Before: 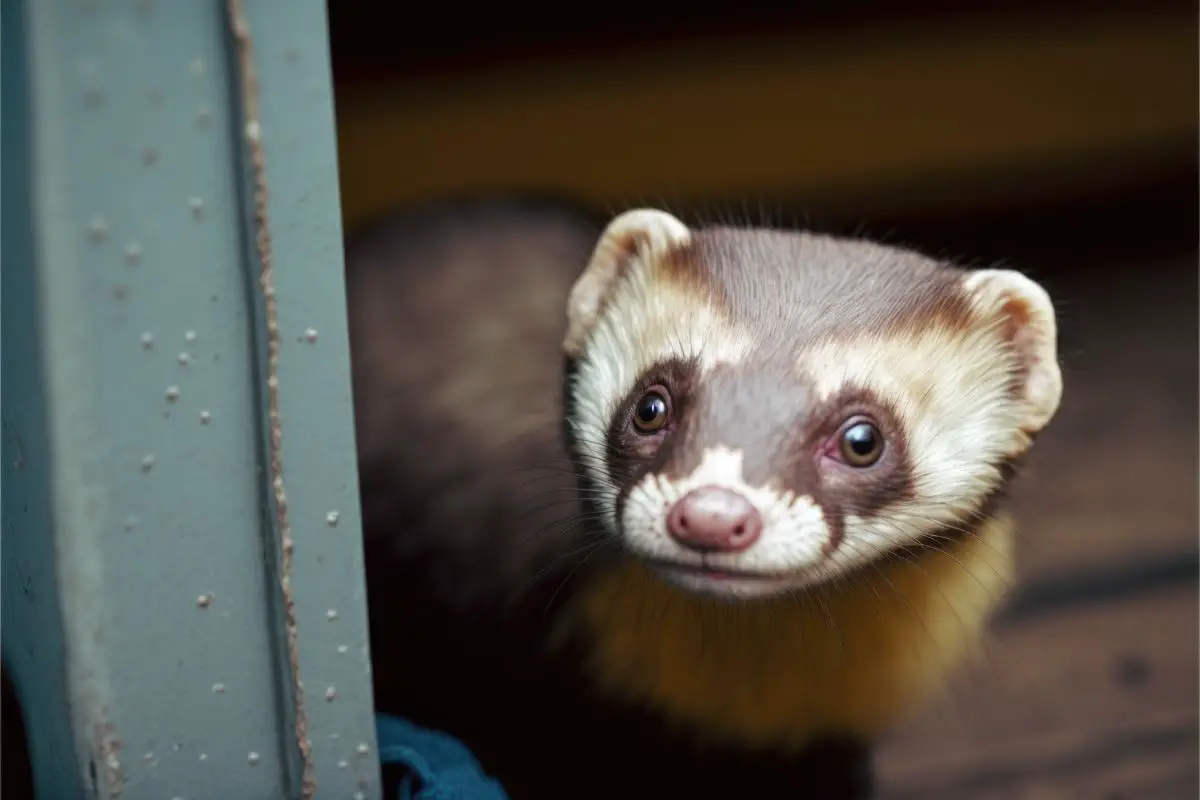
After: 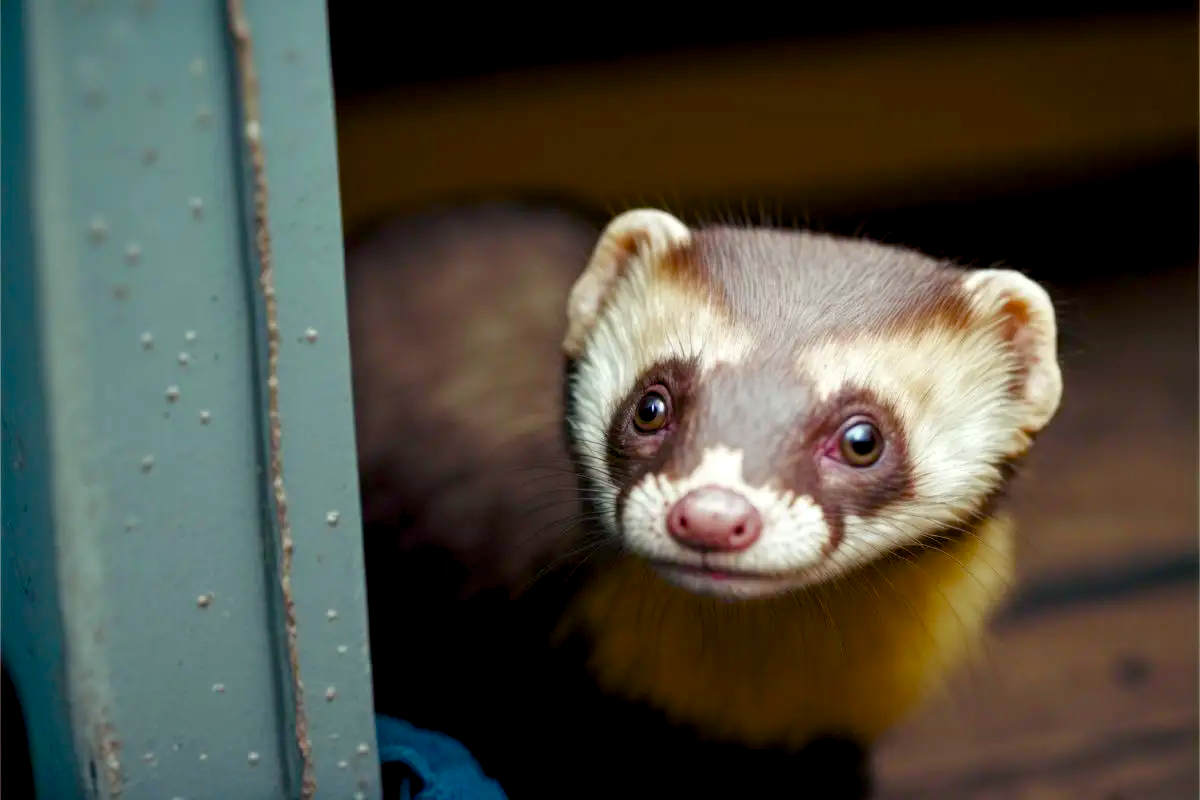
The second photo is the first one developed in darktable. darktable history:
color balance rgb: highlights gain › luminance 6.381%, highlights gain › chroma 1.273%, highlights gain › hue 91.42°, global offset › luminance -0.5%, perceptual saturation grading › global saturation 25.85%, perceptual saturation grading › highlights -28.547%, perceptual saturation grading › shadows 33.405%, global vibrance 20%
